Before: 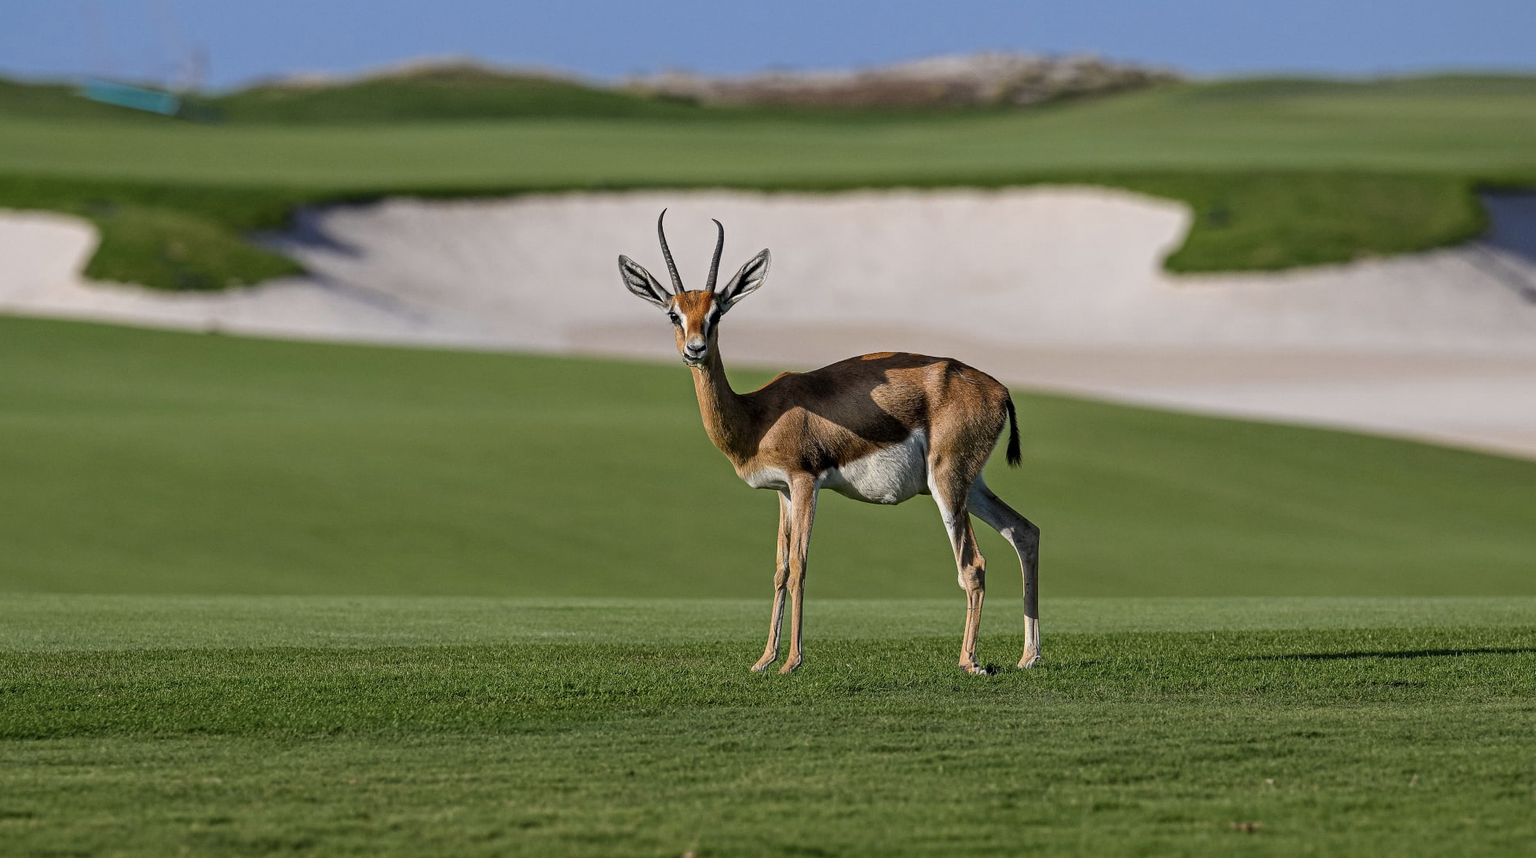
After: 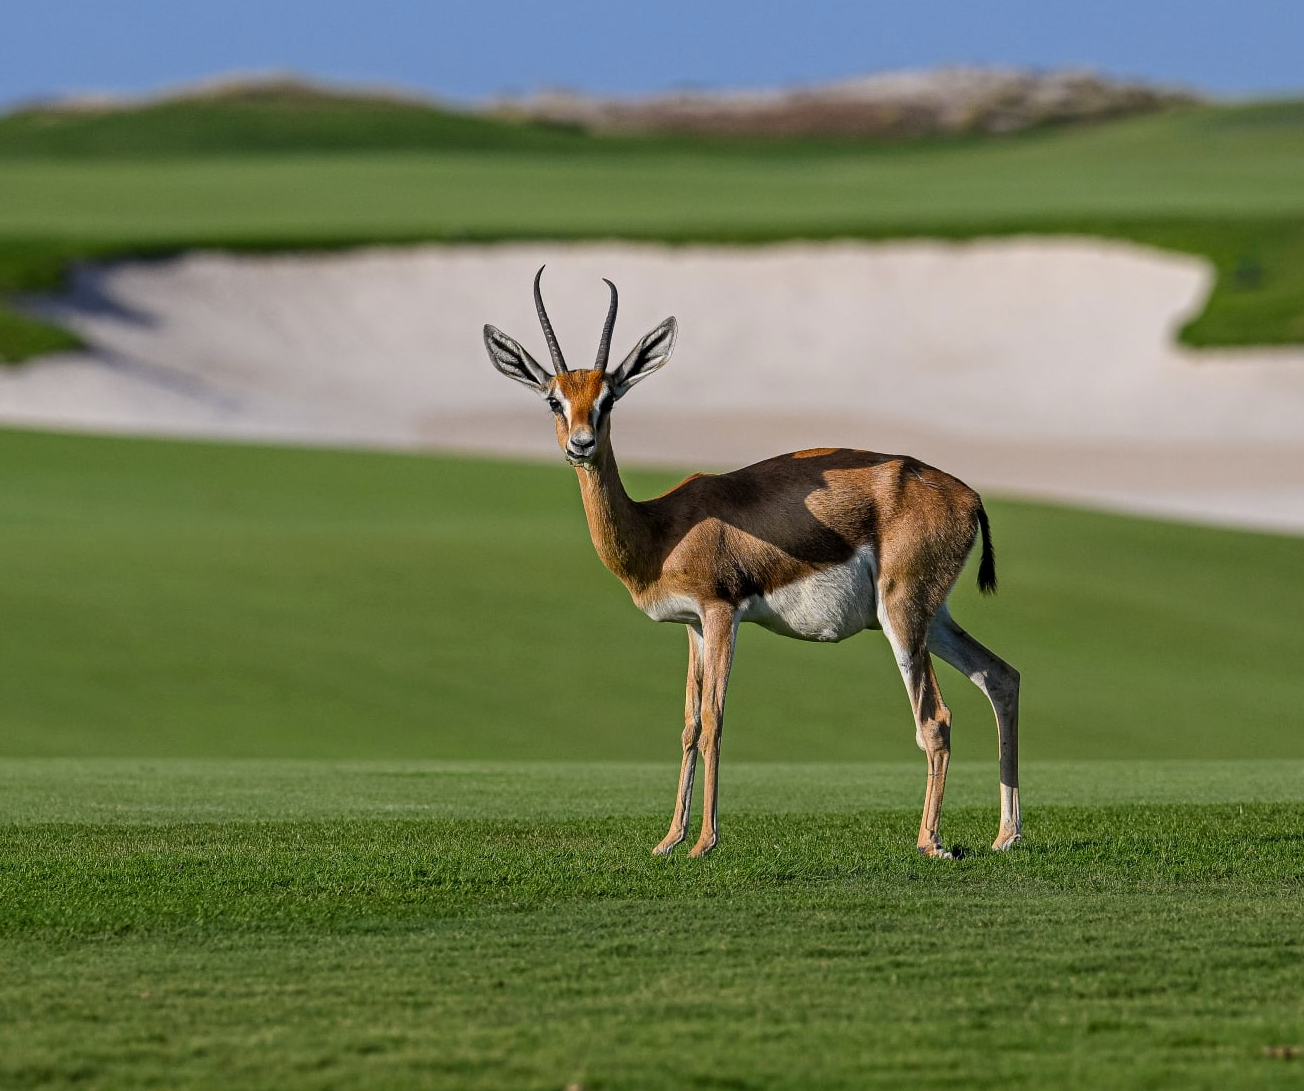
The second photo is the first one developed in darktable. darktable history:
rgb levels: preserve colors max RGB
crop and rotate: left 15.546%, right 17.787%
